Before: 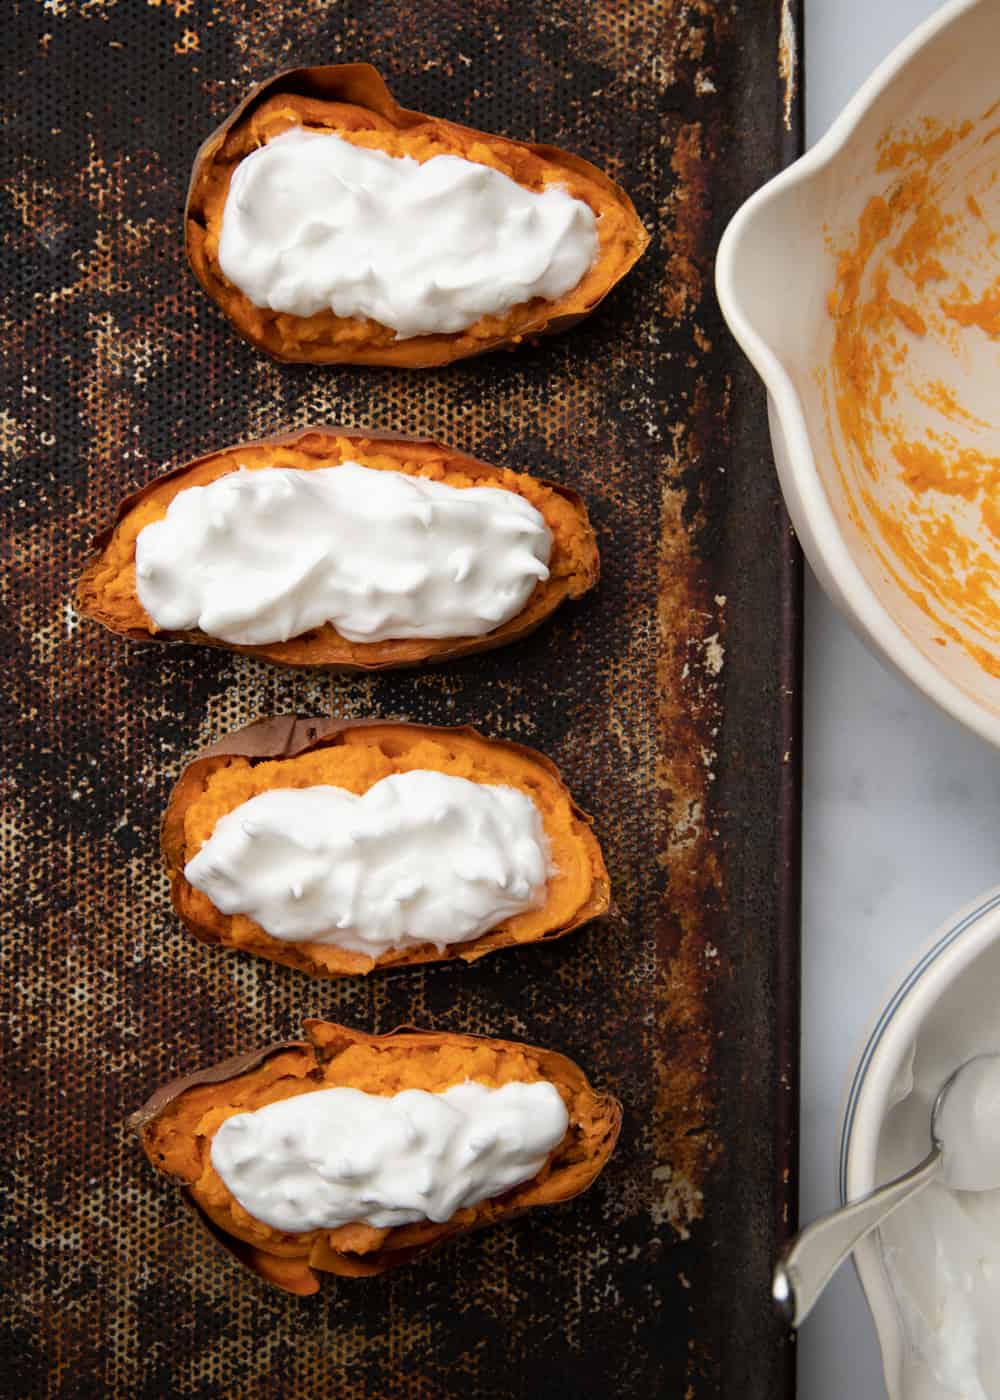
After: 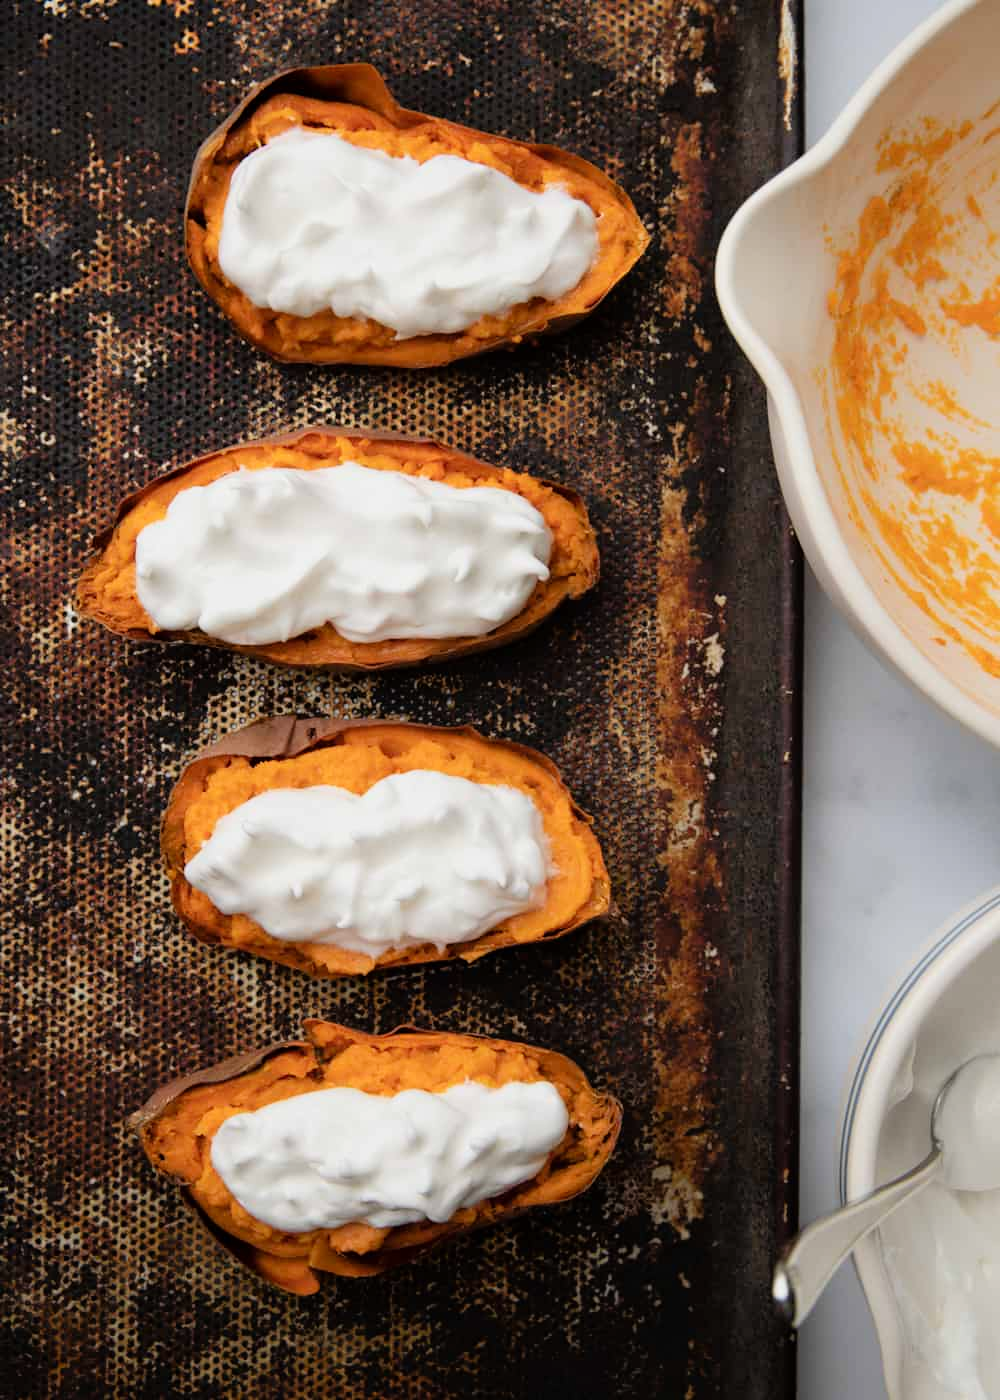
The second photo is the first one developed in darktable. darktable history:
tone curve: curves: ch0 [(0, 0) (0.07, 0.052) (0.23, 0.254) (0.486, 0.53) (0.822, 0.825) (0.994, 0.955)]; ch1 [(0, 0) (0.226, 0.261) (0.379, 0.442) (0.469, 0.472) (0.495, 0.495) (0.514, 0.504) (0.561, 0.568) (0.59, 0.612) (1, 1)]; ch2 [(0, 0) (0.269, 0.299) (0.459, 0.441) (0.498, 0.499) (0.523, 0.52) (0.586, 0.569) (0.635, 0.617) (0.659, 0.681) (0.718, 0.764) (1, 1)], color space Lab, linked channels, preserve colors none
